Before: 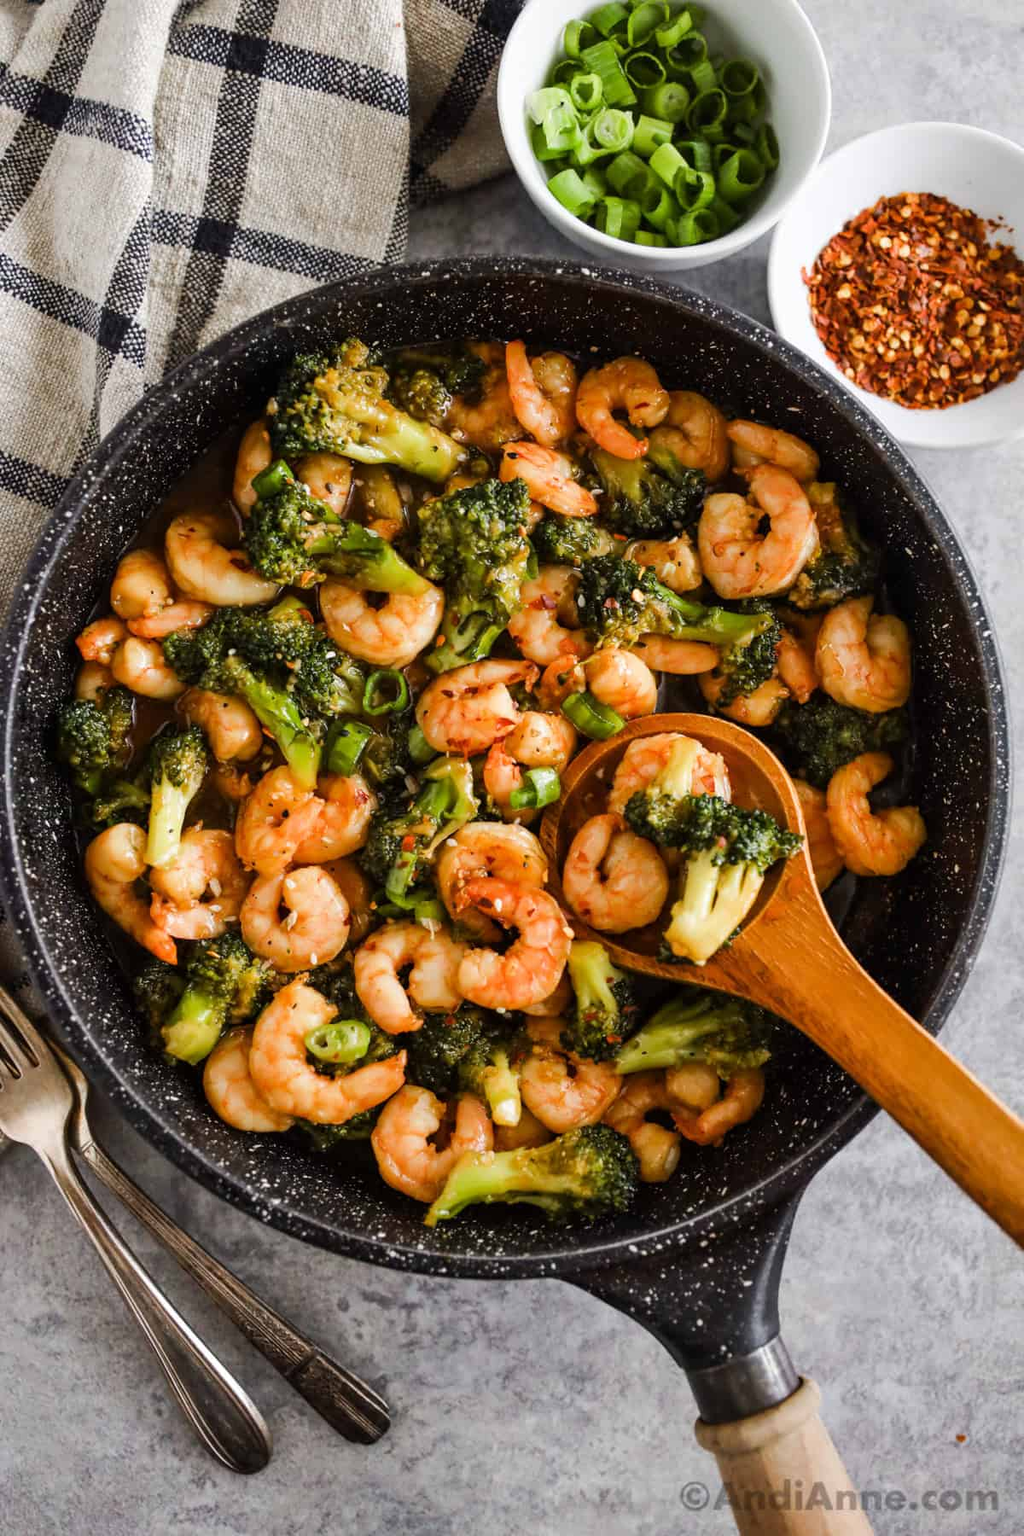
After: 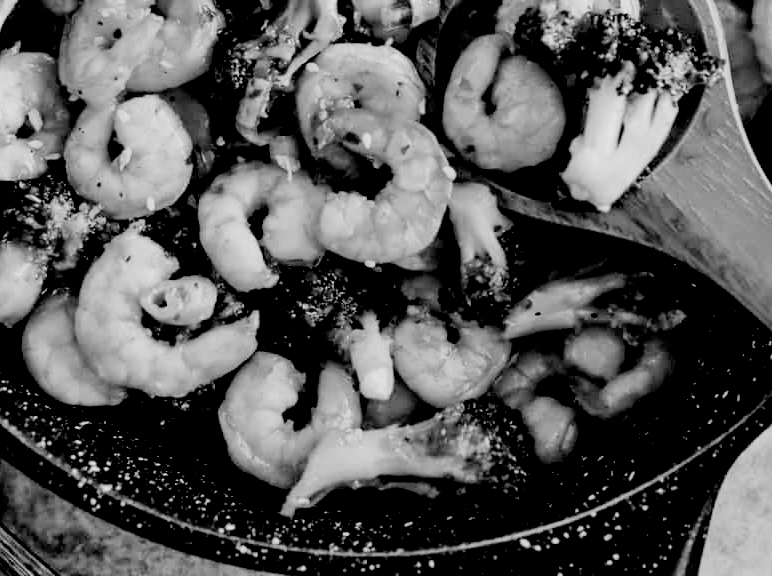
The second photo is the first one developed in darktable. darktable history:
monochrome: on, module defaults
crop: left 18.091%, top 51.13%, right 17.525%, bottom 16.85%
filmic rgb: black relative exposure -5 EV, hardness 2.88, contrast 1.1, highlights saturation mix -20%
rgb levels: levels [[0.029, 0.461, 0.922], [0, 0.5, 1], [0, 0.5, 1]]
haze removal: compatibility mode true, adaptive false
tone curve: curves: ch0 [(0, 0) (0.251, 0.254) (0.689, 0.733) (1, 1)]
